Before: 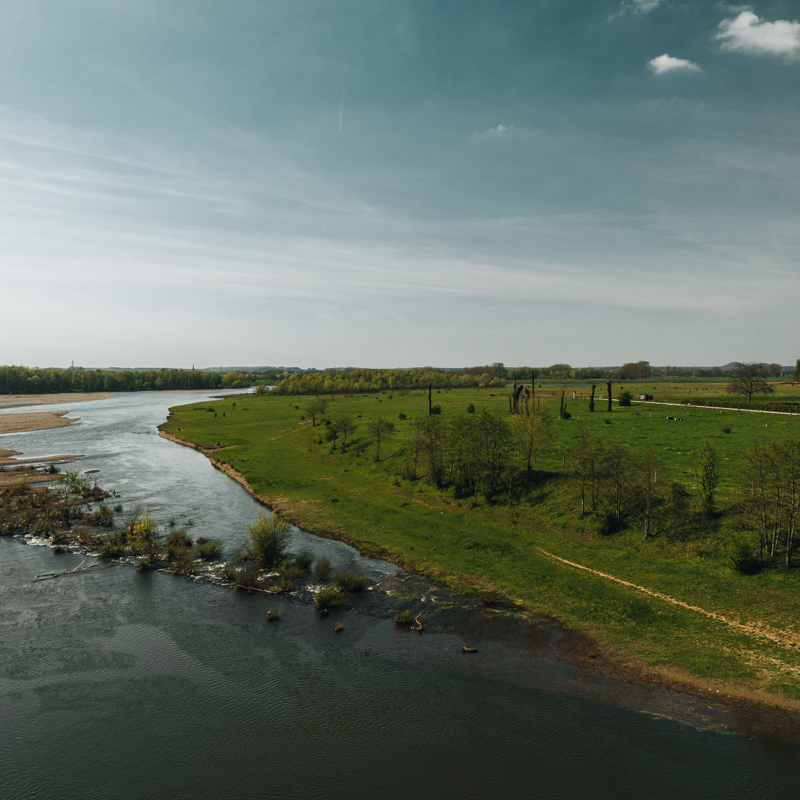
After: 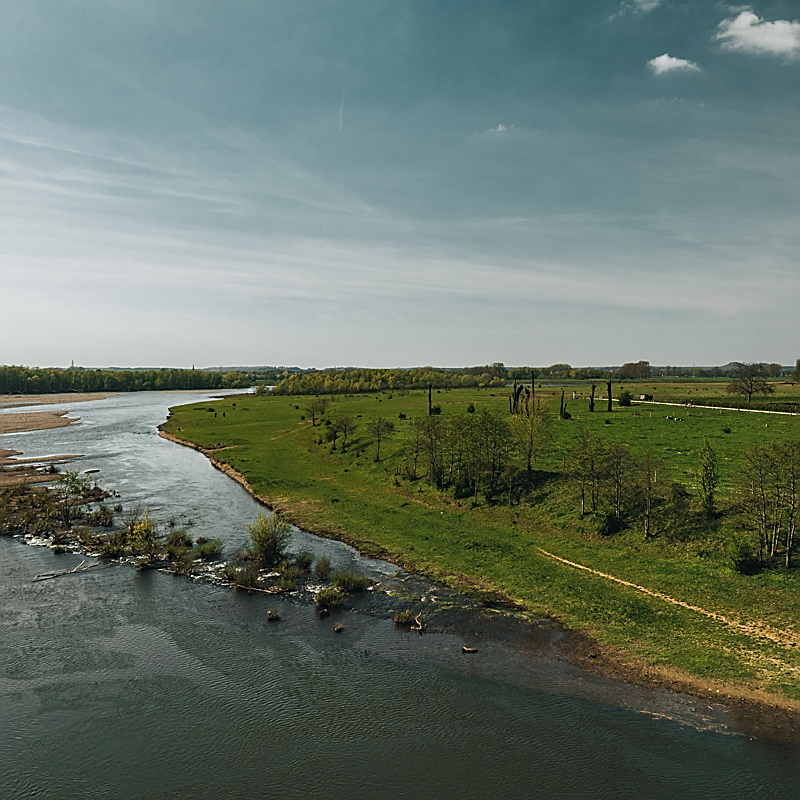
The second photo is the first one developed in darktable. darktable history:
shadows and highlights: low approximation 0.01, soften with gaussian
sharpen: radius 1.4, amount 1.25, threshold 0.7
